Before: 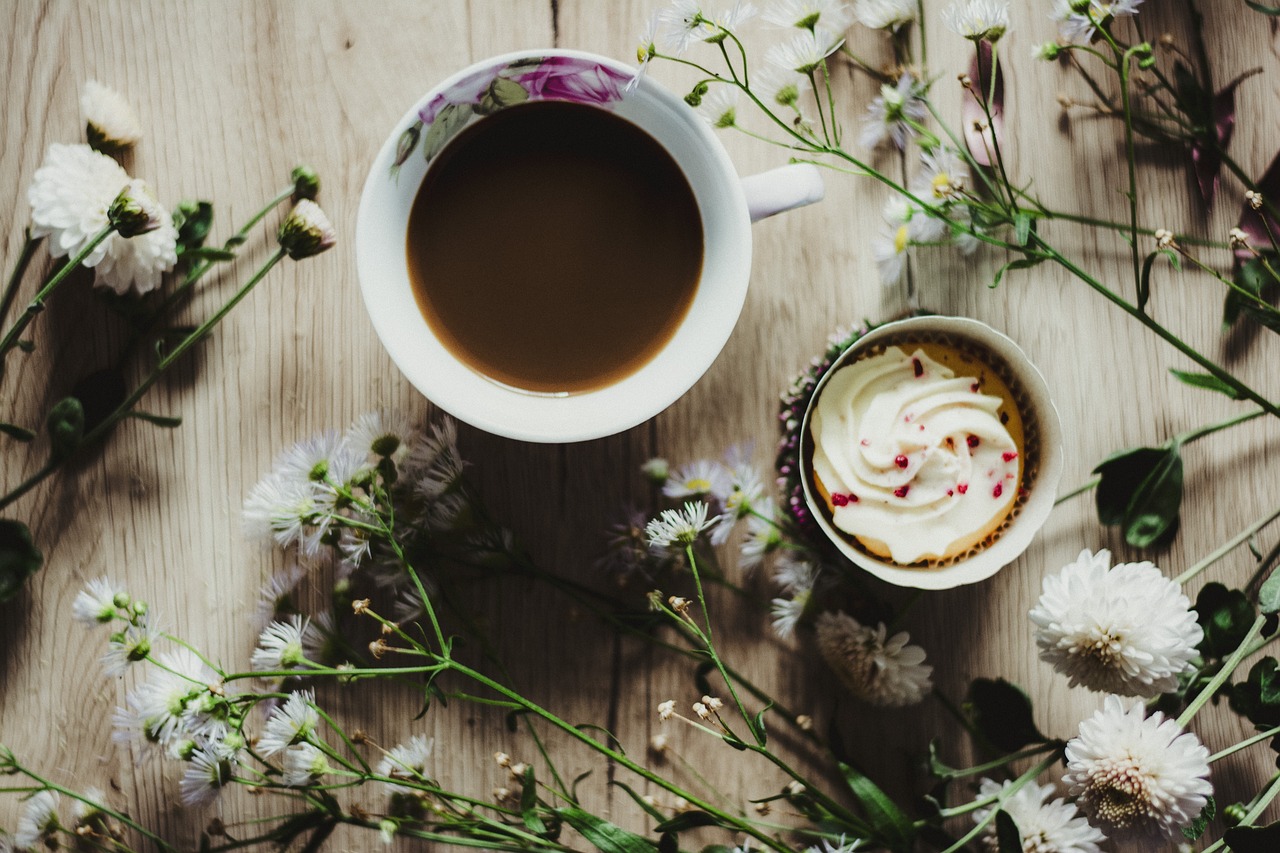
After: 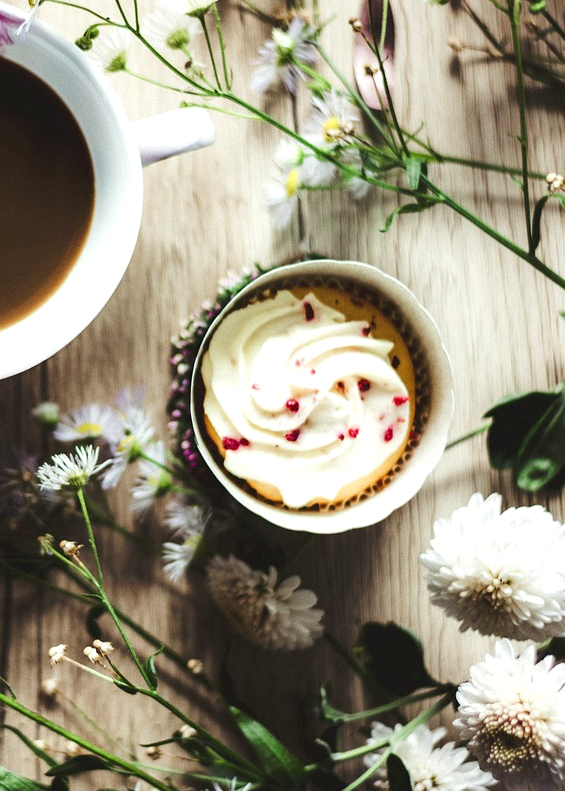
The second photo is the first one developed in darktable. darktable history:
crop: left 47.628%, top 6.643%, right 7.874%
exposure: exposure 0.6 EV, compensate highlight preservation false
